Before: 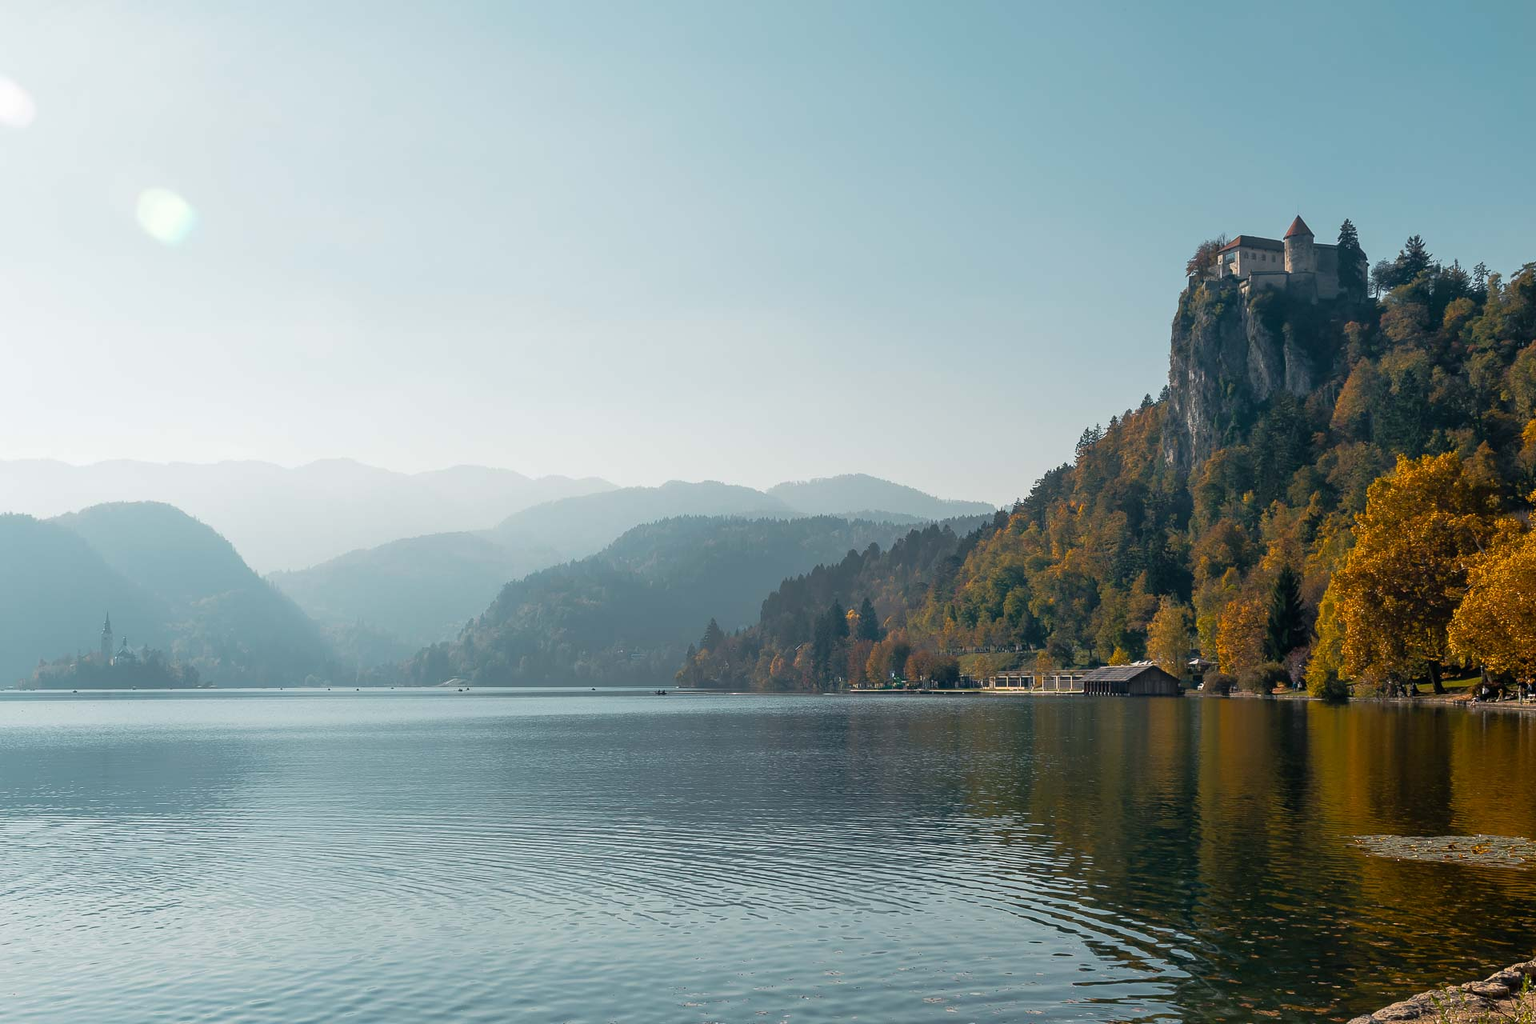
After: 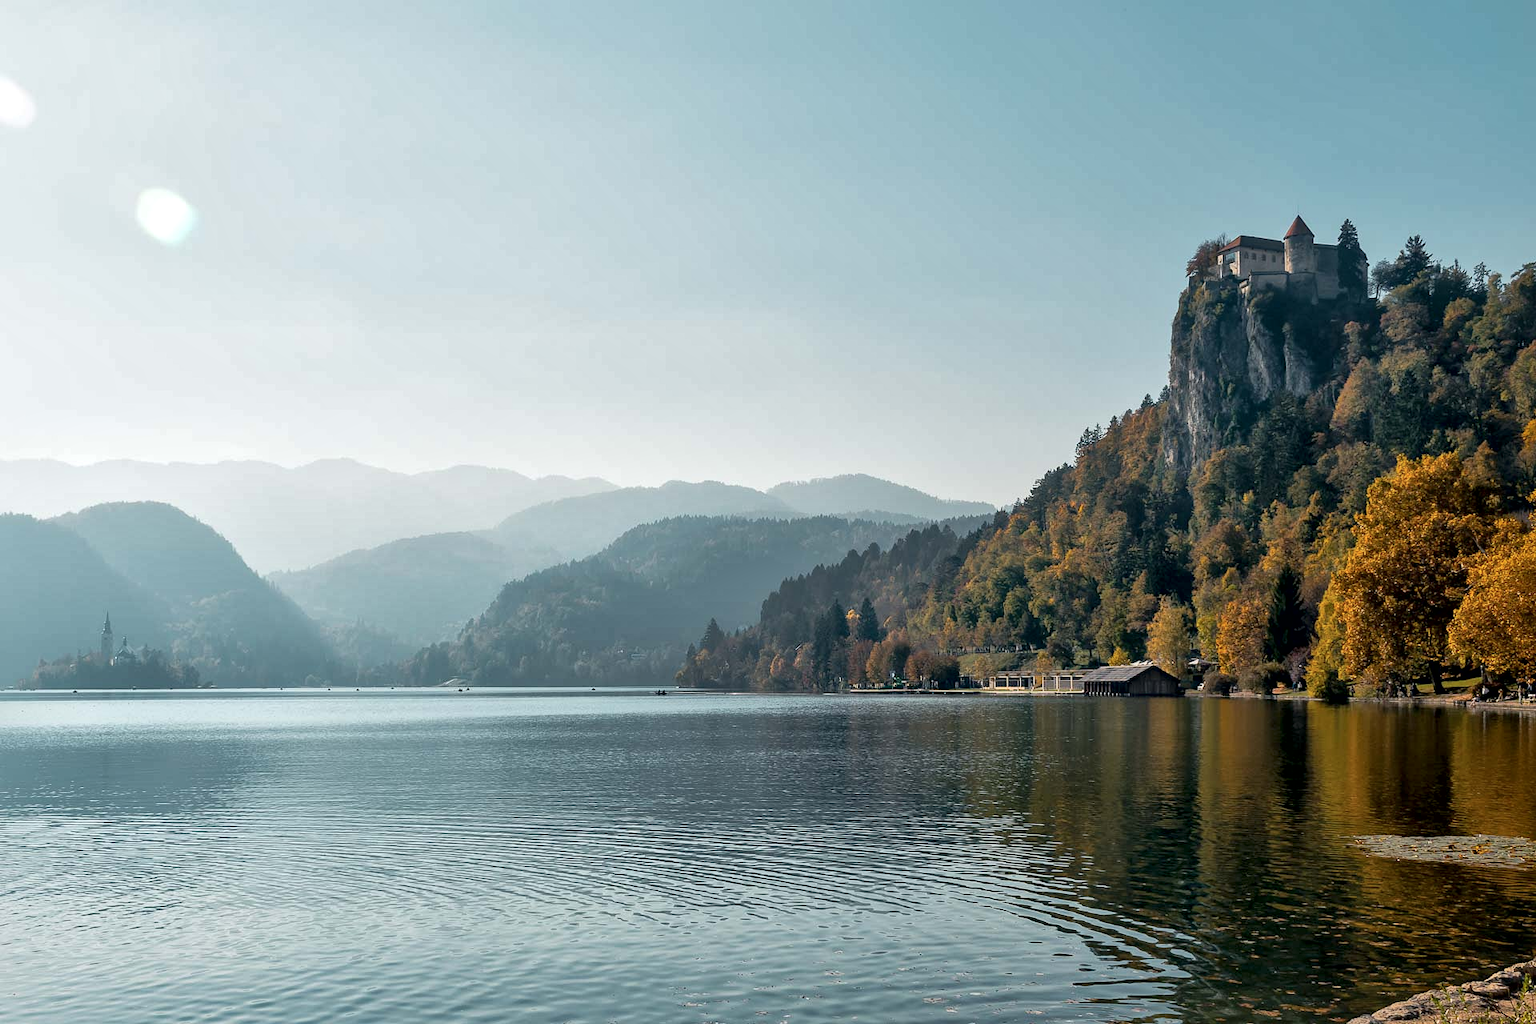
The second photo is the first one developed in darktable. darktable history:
local contrast: mode bilateral grid, contrast 20, coarseness 51, detail 179%, midtone range 0.2
